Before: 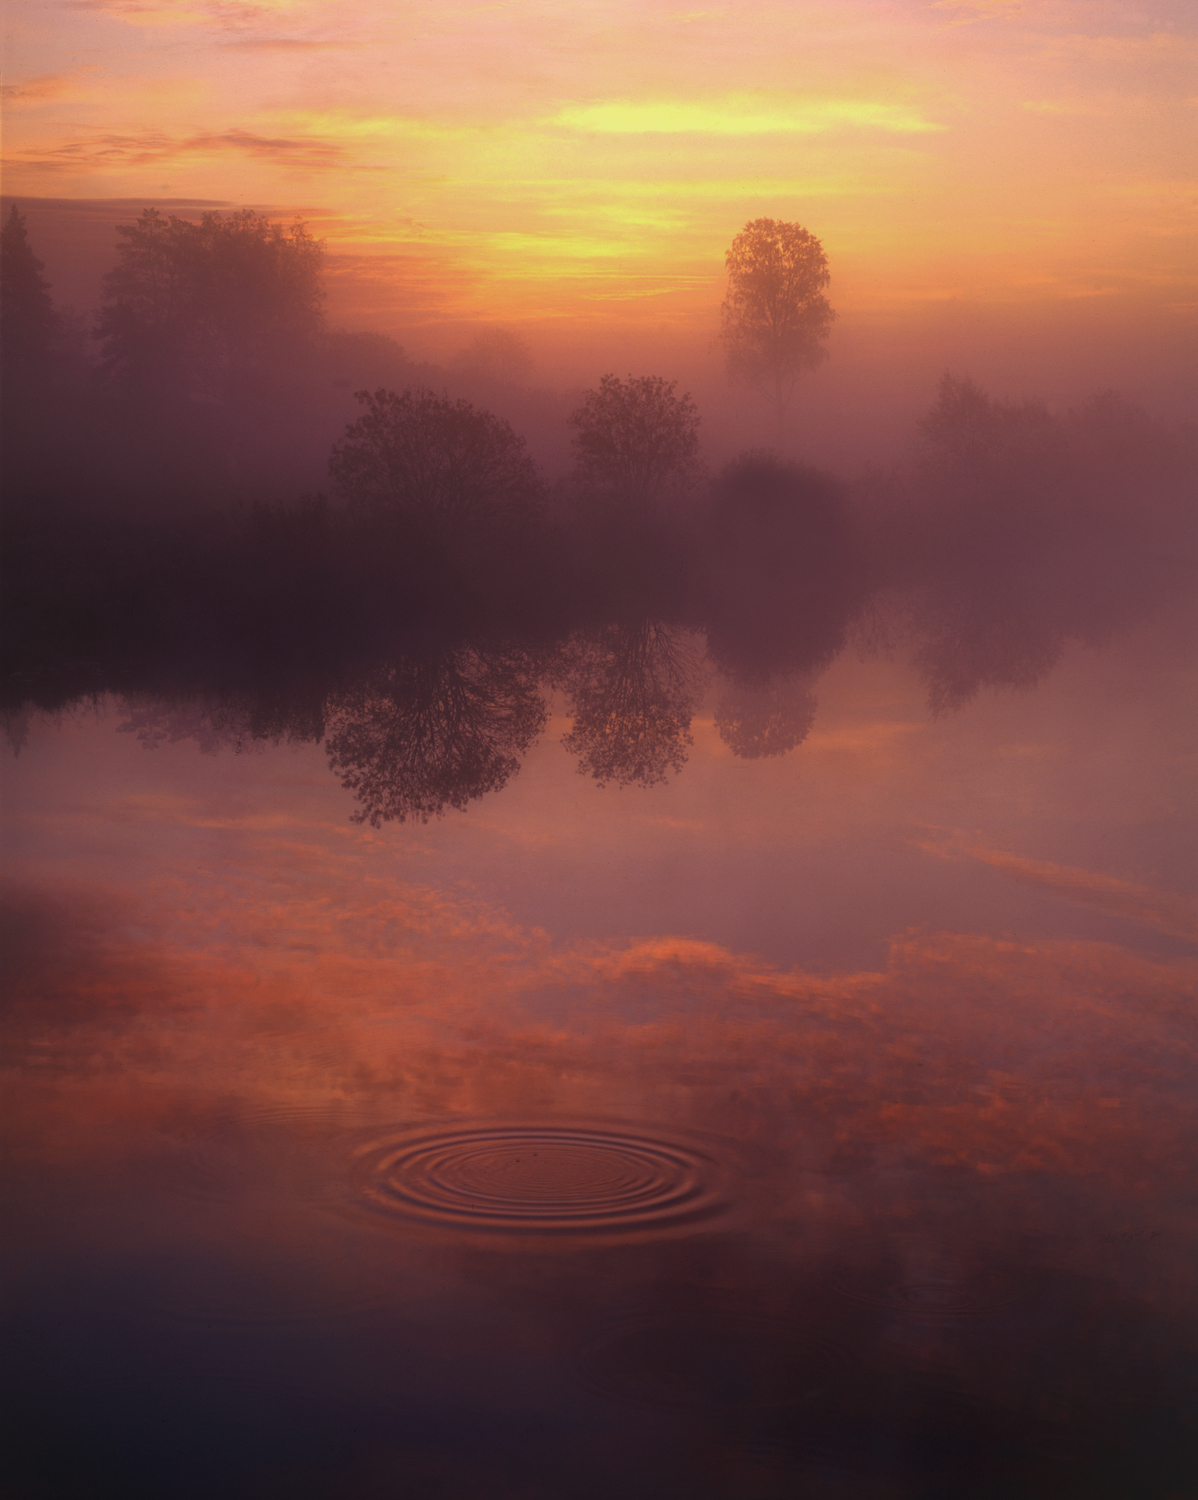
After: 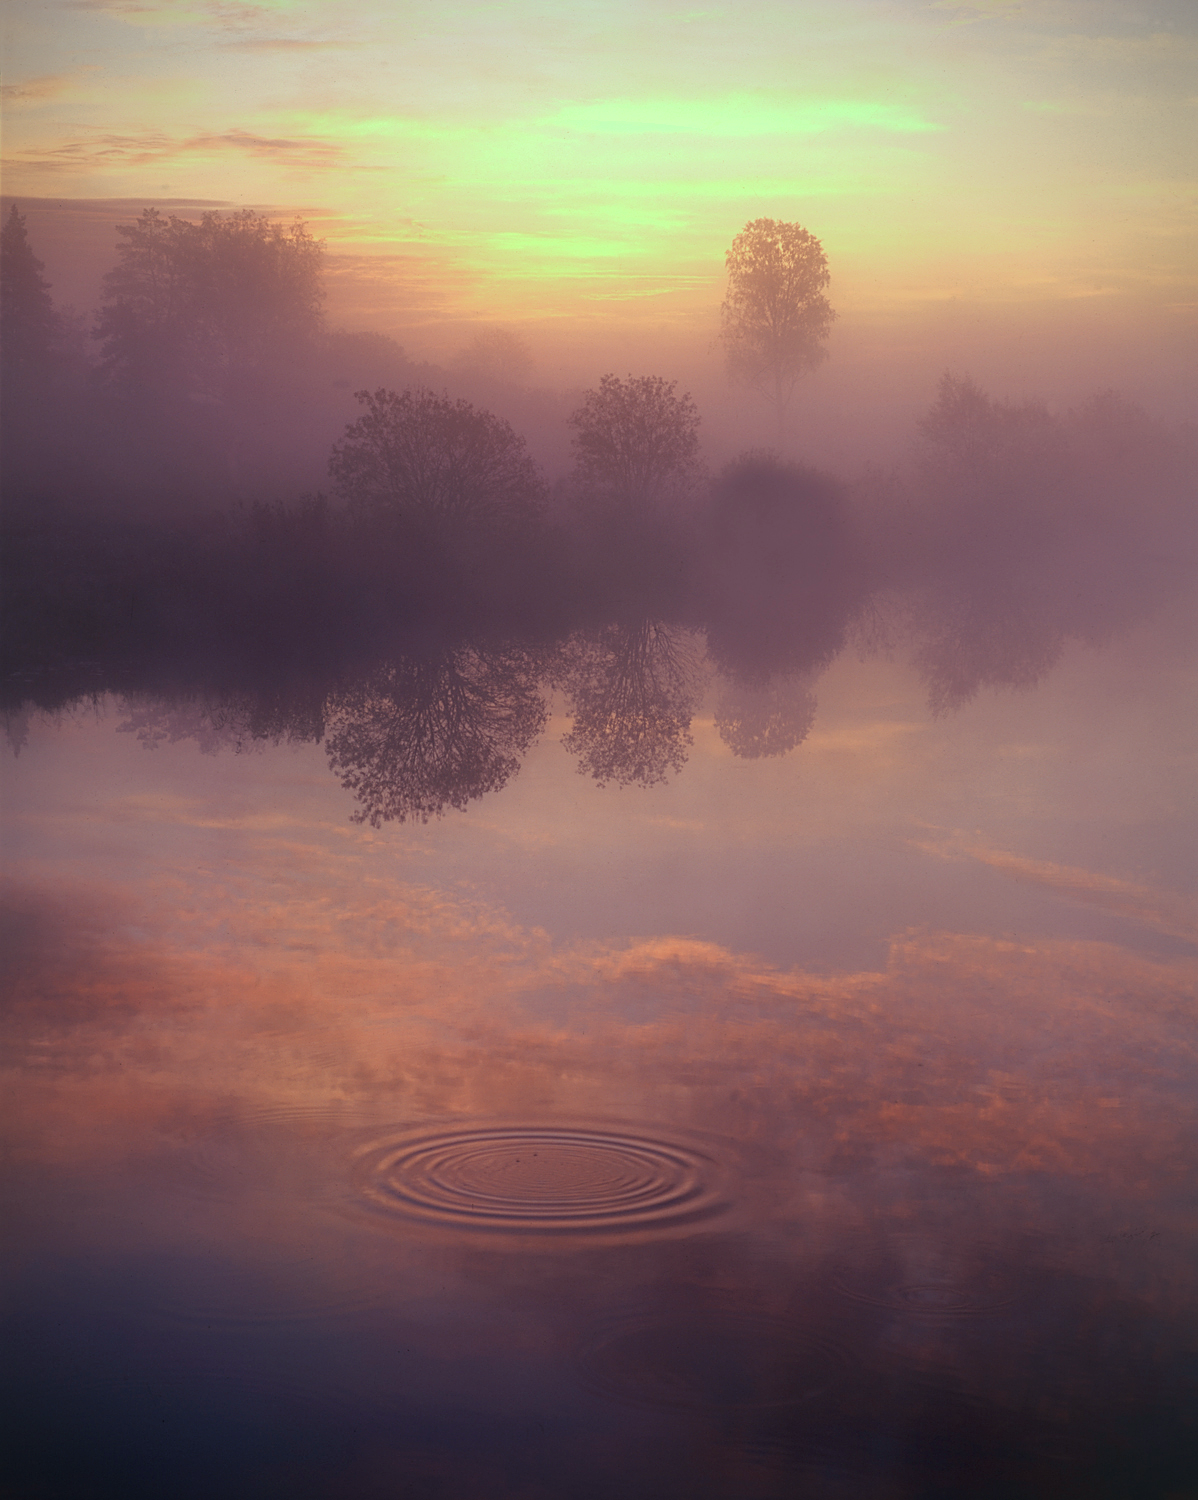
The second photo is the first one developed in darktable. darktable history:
vignetting: fall-off start 97.23%, saturation -0.024, center (-0.033, -0.042), width/height ratio 1.179, unbound false
sharpen: amount 0.478
exposure: exposure 0.15 EV, compensate highlight preservation false
color balance rgb: shadows lift › chroma 7.23%, shadows lift › hue 246.48°, highlights gain › chroma 5.38%, highlights gain › hue 196.93°, white fulcrum 1 EV
